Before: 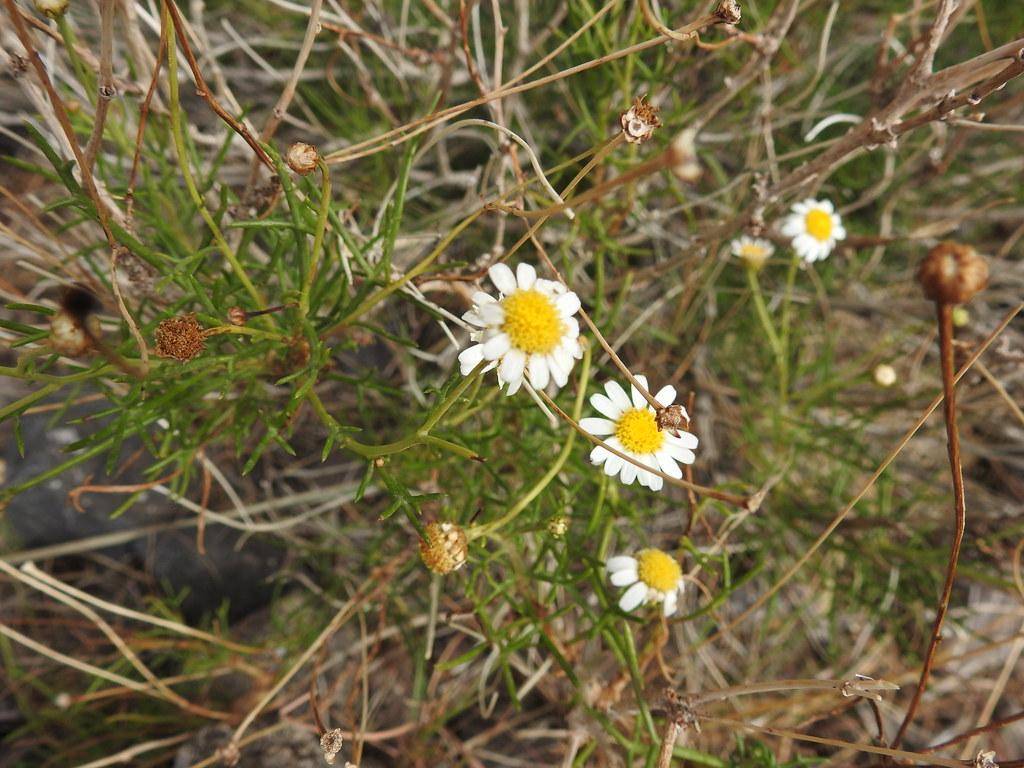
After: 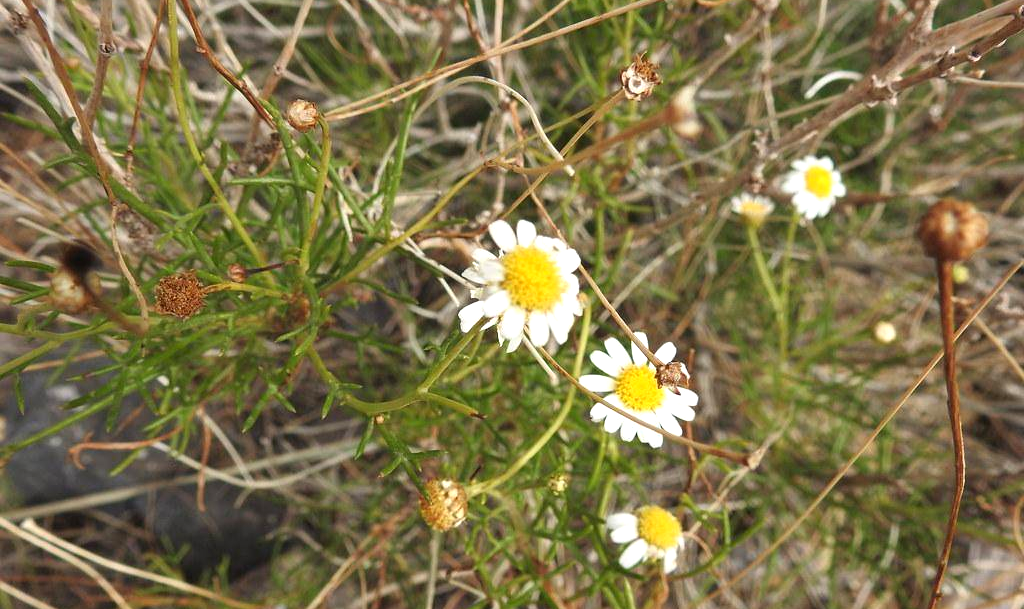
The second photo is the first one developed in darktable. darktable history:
exposure: exposure 0.4 EV, compensate highlight preservation false
crop and rotate: top 5.667%, bottom 14.937%
tone equalizer: on, module defaults
